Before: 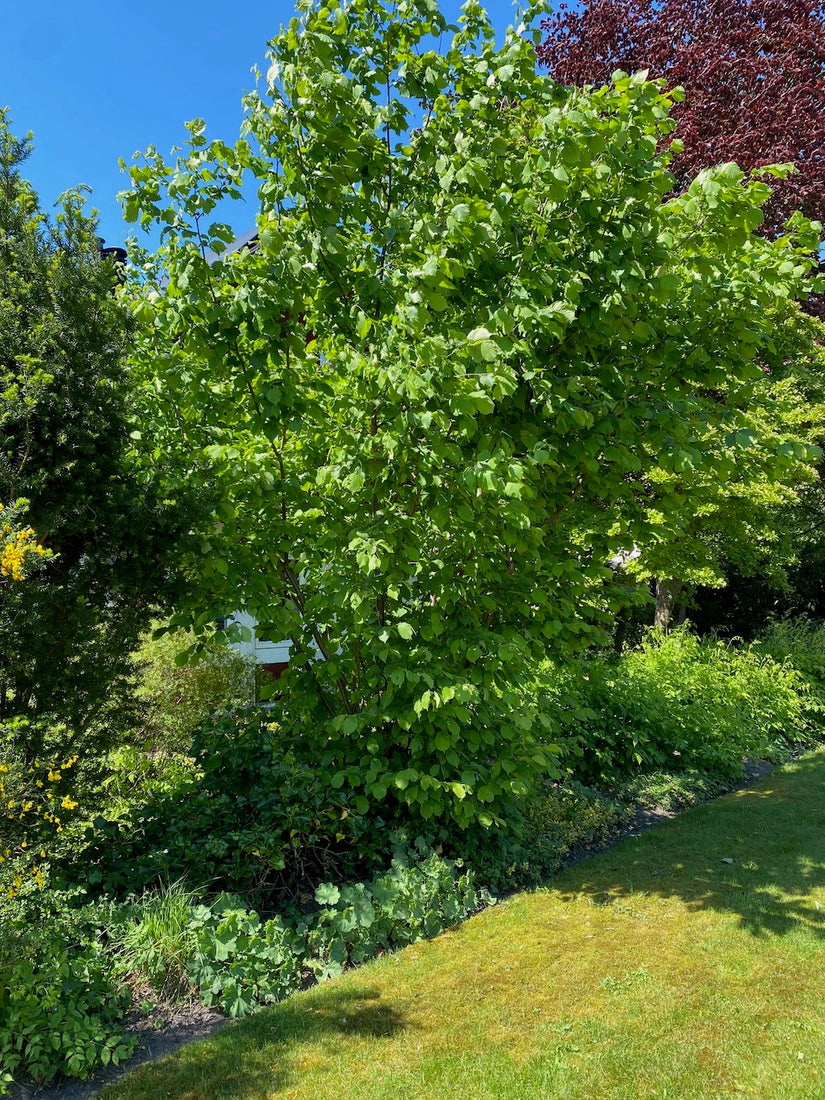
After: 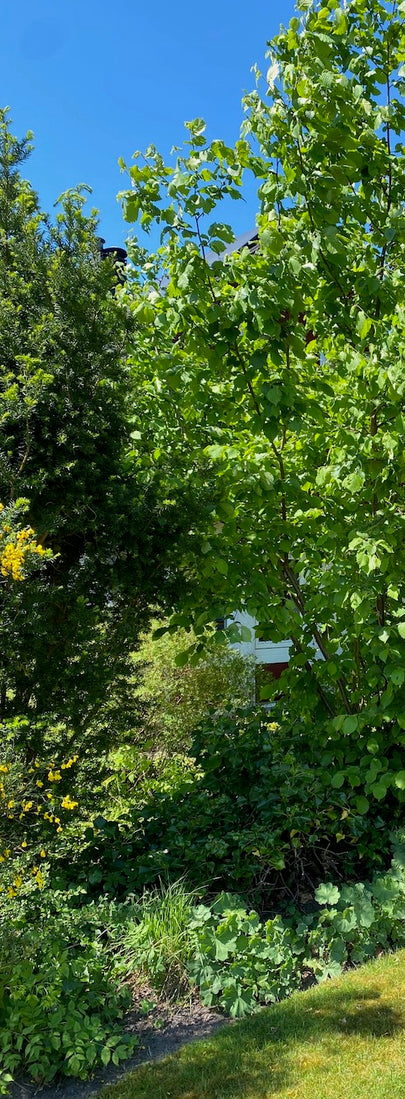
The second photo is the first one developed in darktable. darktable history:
crop and rotate: left 0.06%, top 0%, right 50.83%
